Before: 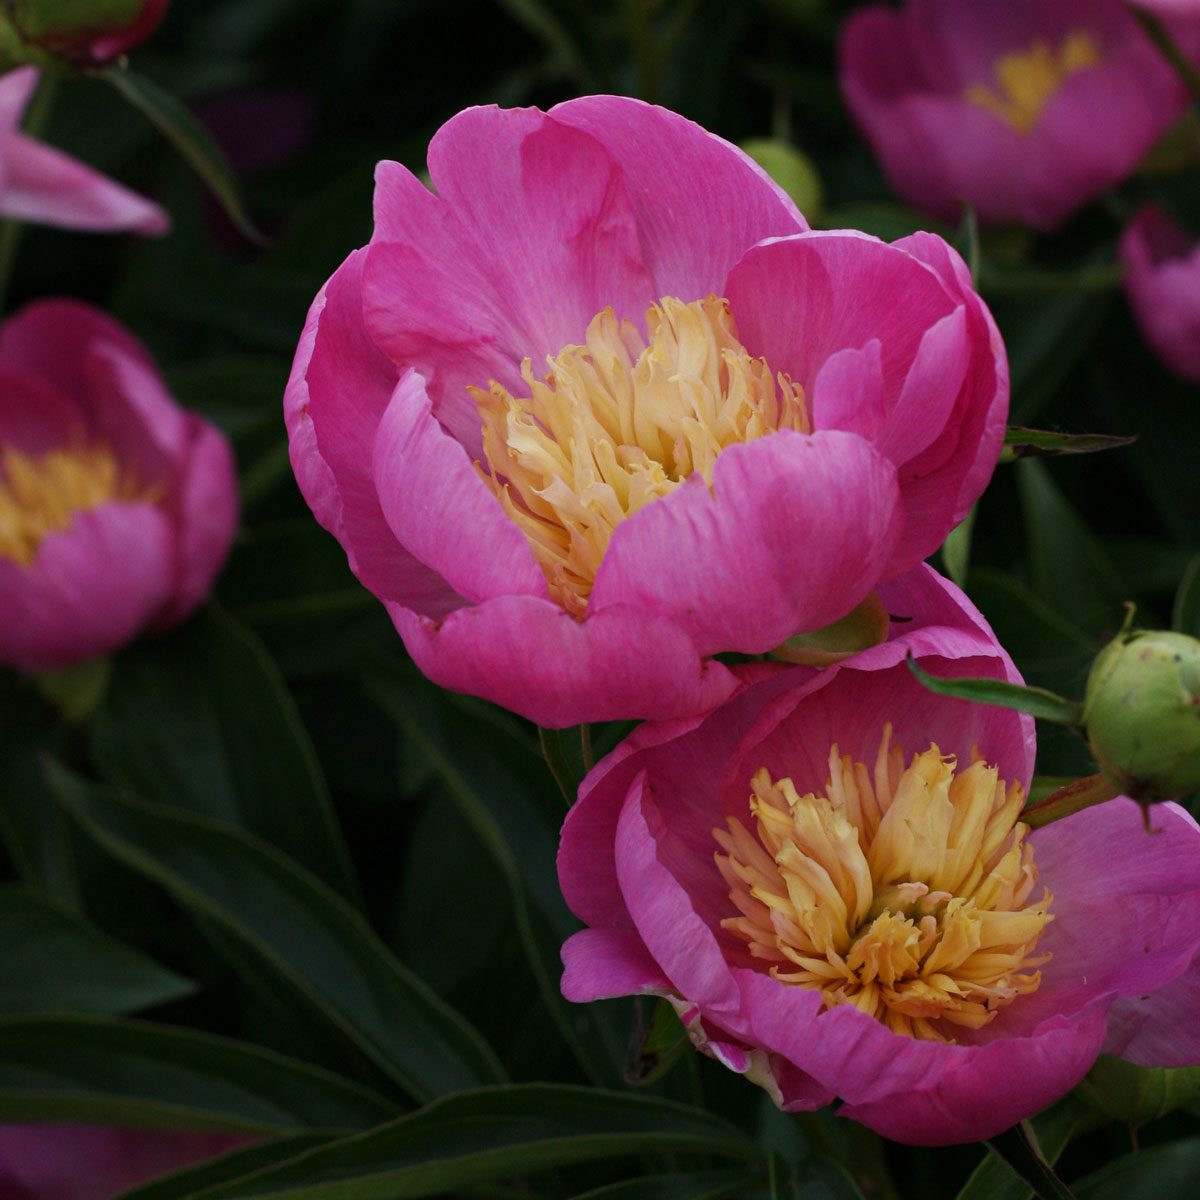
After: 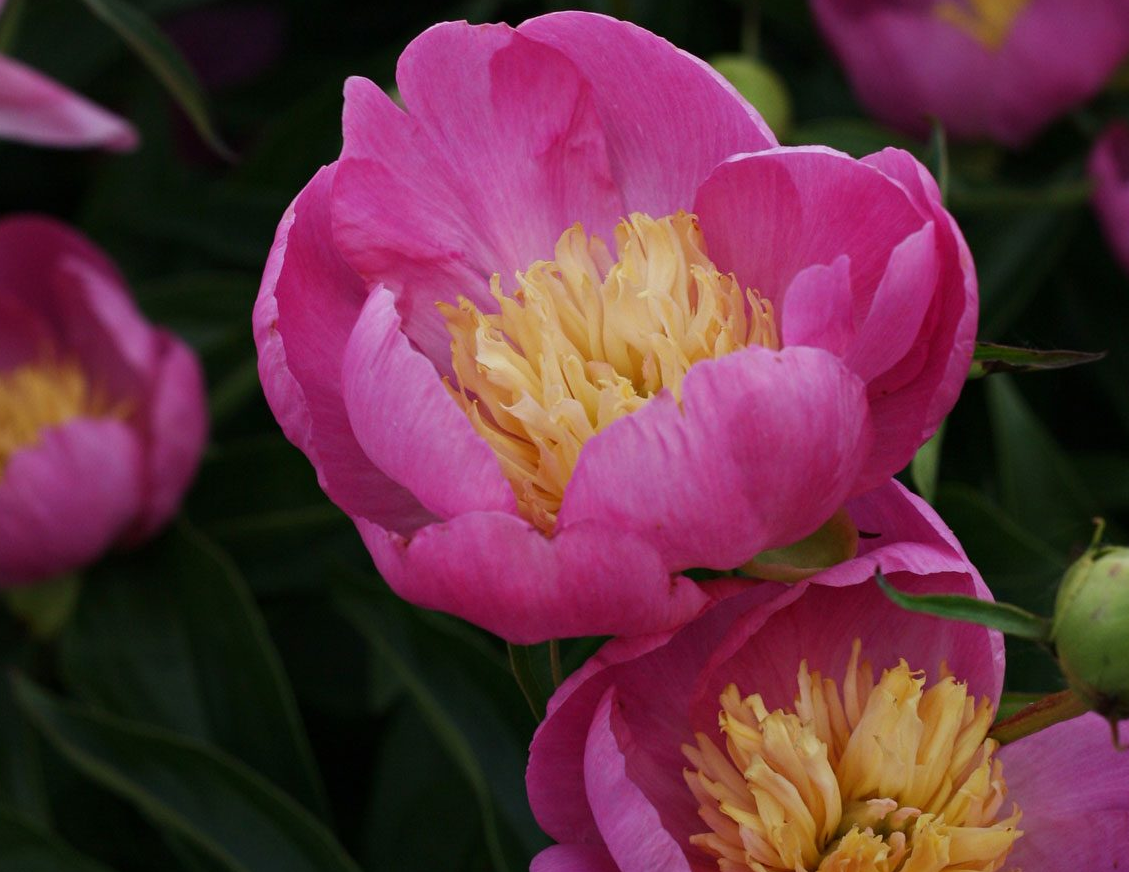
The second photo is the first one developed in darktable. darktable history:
crop: left 2.646%, top 7.012%, right 3.212%, bottom 20.288%
